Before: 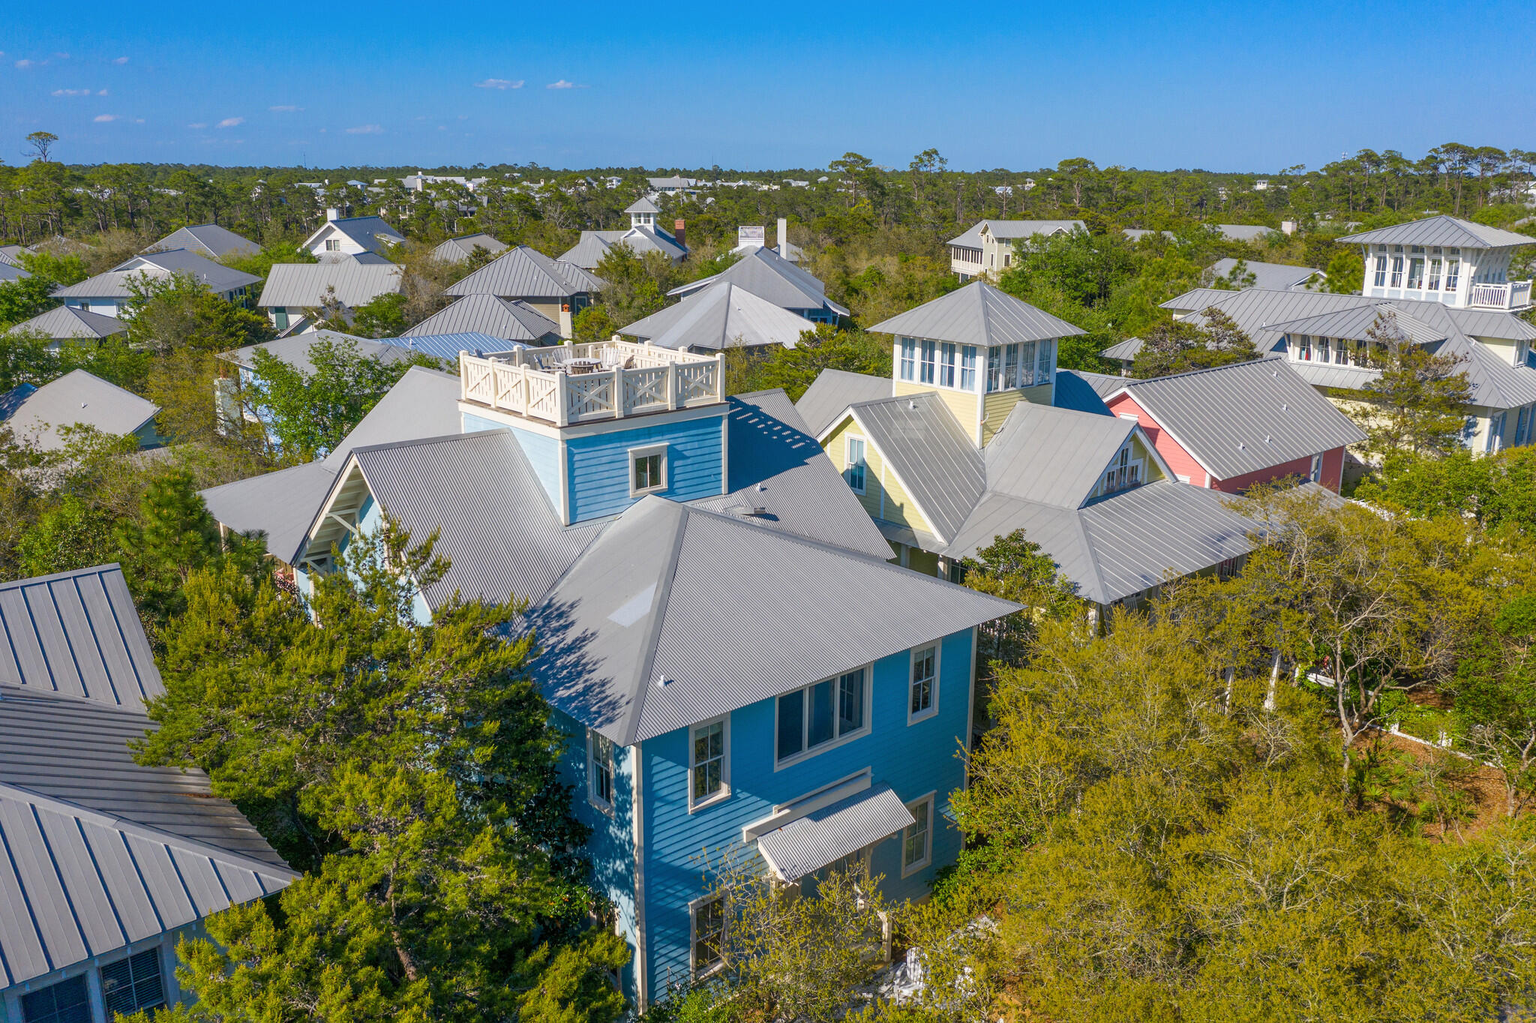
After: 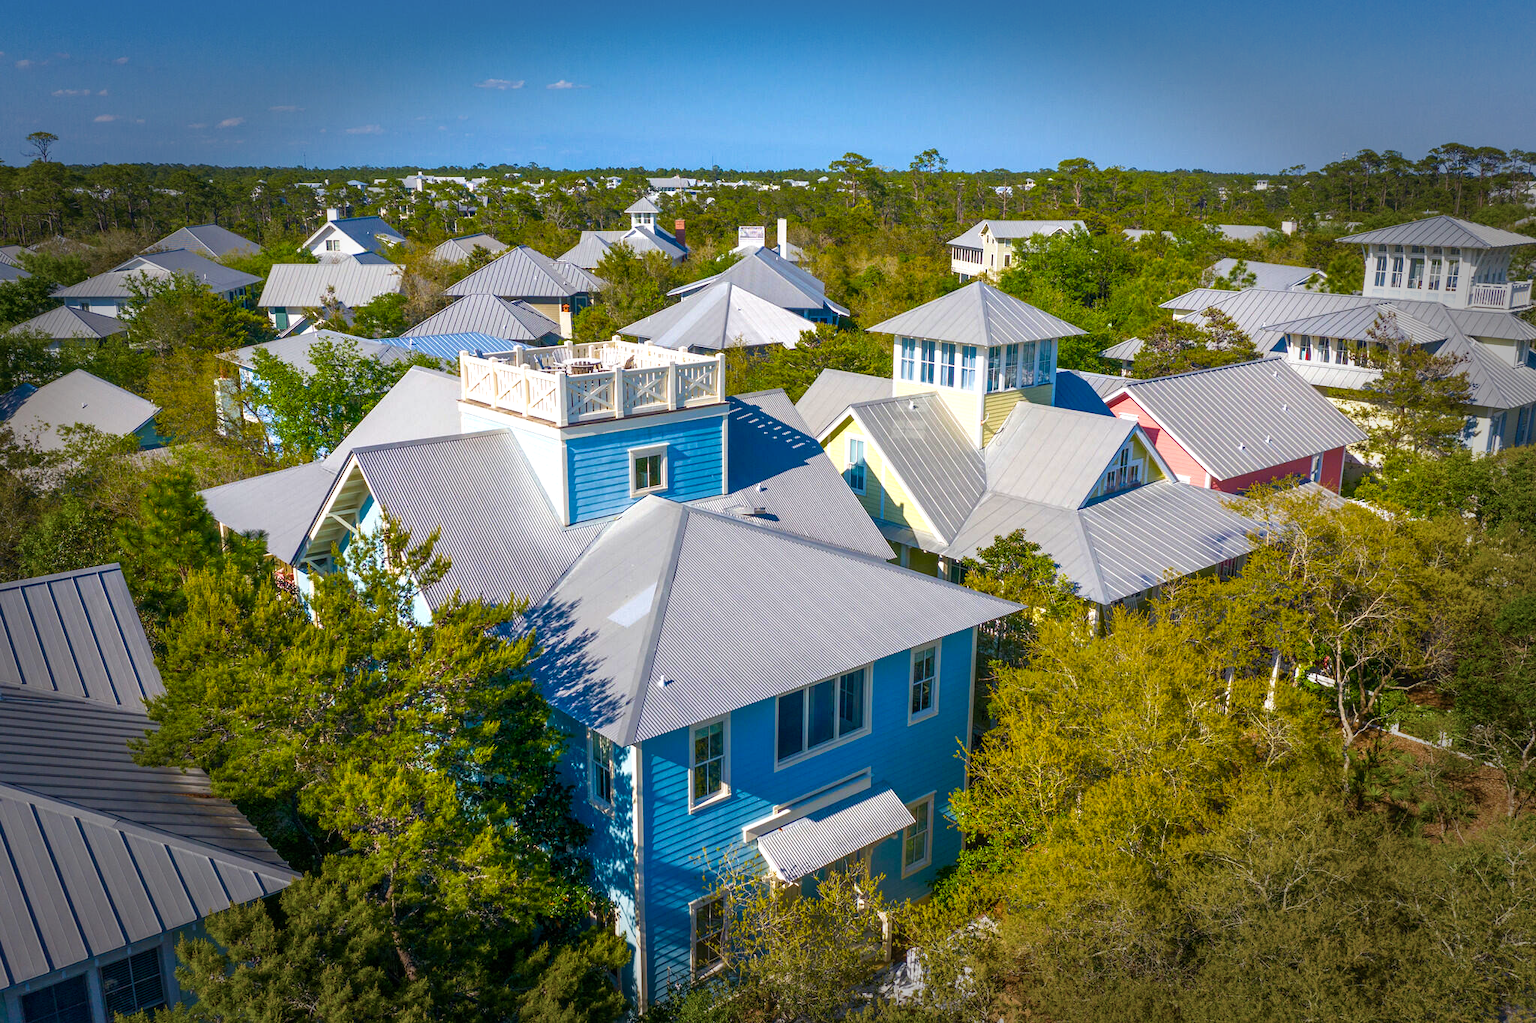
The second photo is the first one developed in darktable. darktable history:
vignetting: fall-off start 66.7%, fall-off radius 39.74%, brightness -0.576, saturation -0.258, automatic ratio true, width/height ratio 0.671, dithering 16-bit output
color balance rgb: perceptual saturation grading › mid-tones 6.33%, perceptual saturation grading › shadows 72.44%, perceptual brilliance grading › highlights 11.59%, contrast 5.05%
velvia: on, module defaults
